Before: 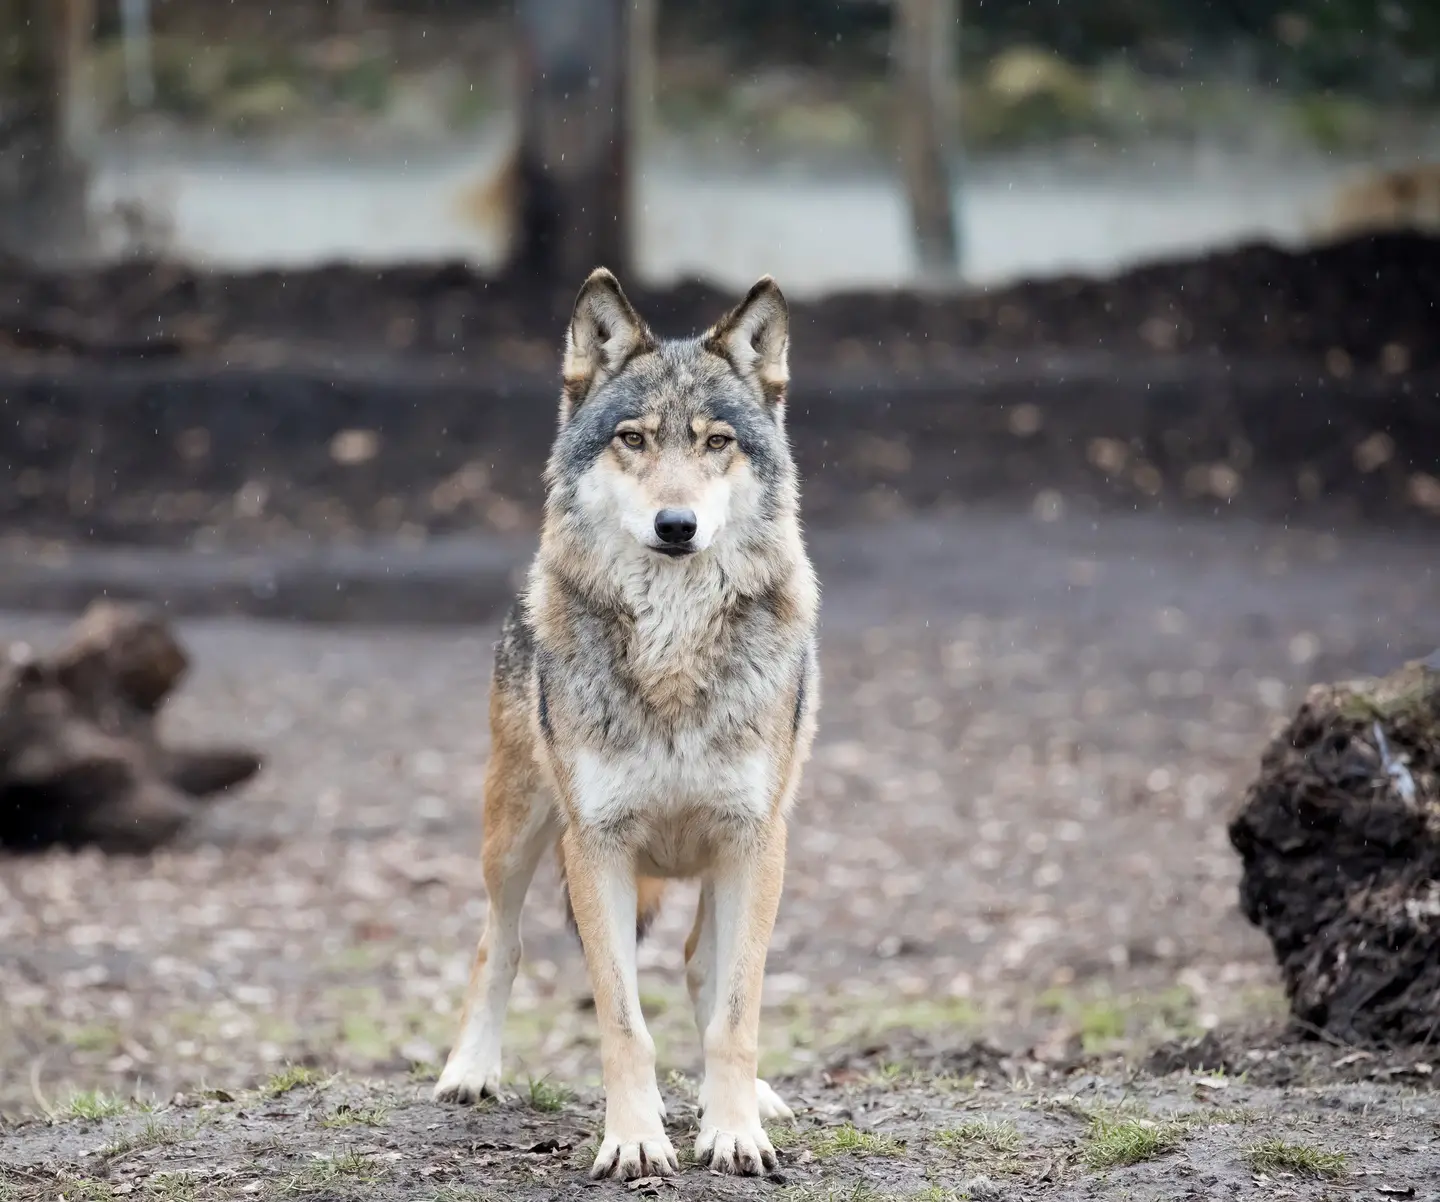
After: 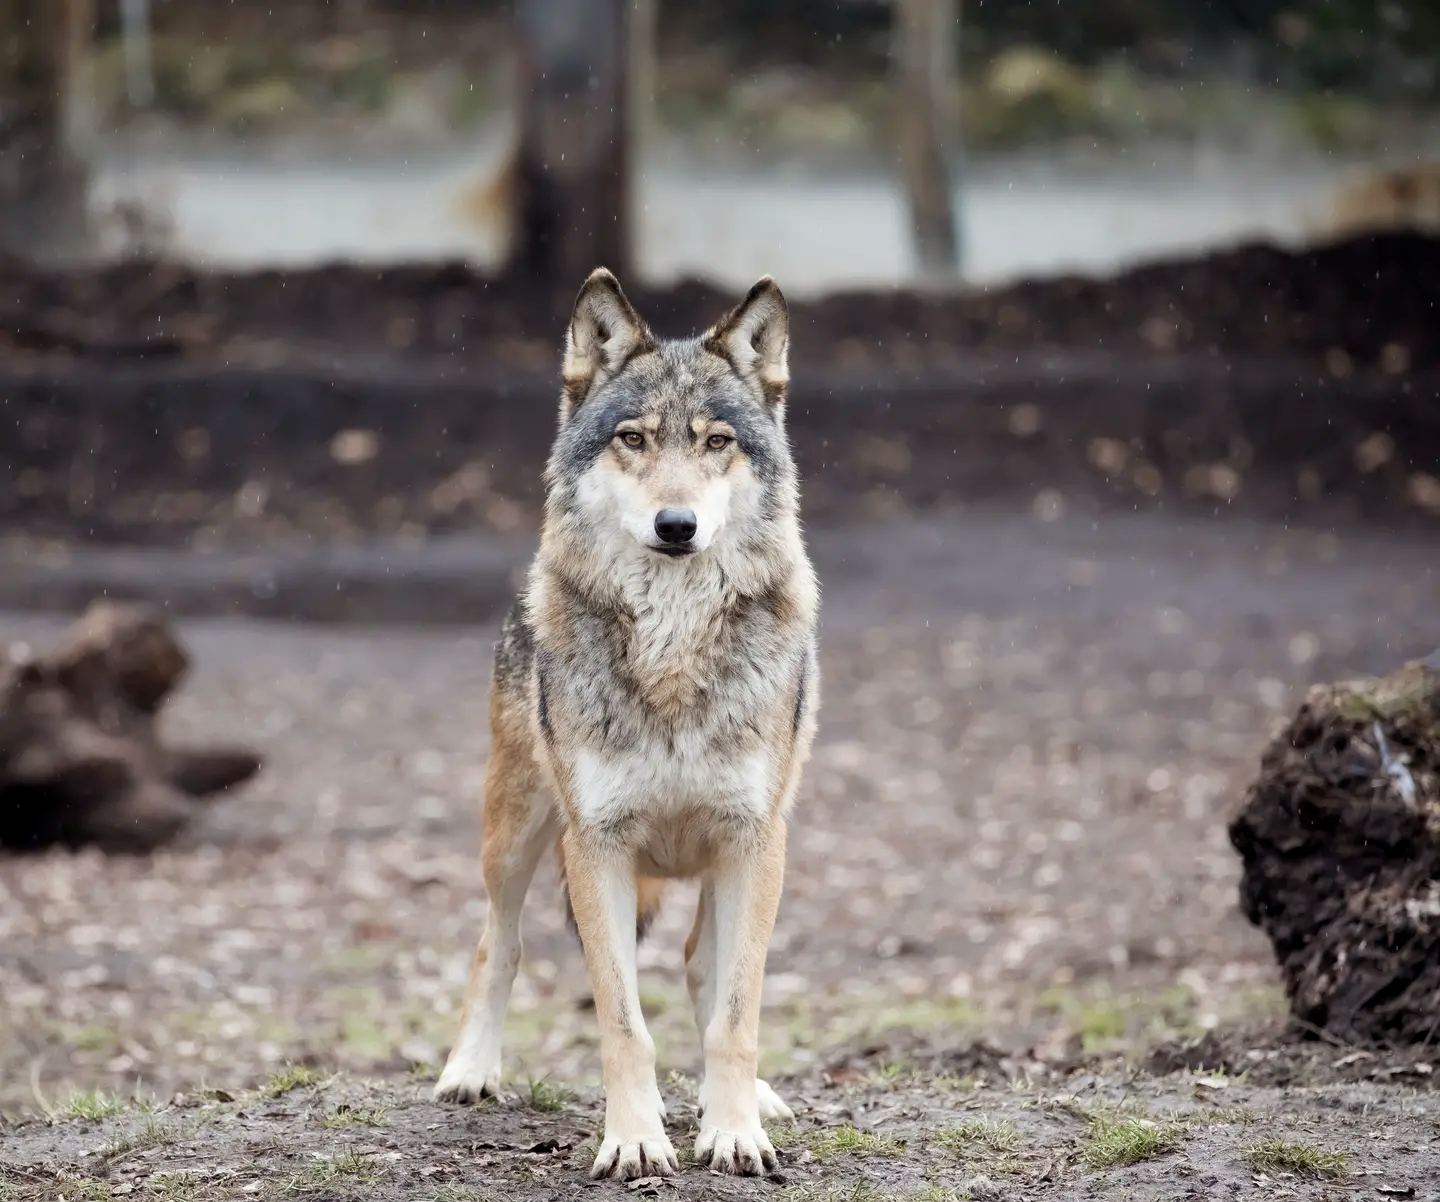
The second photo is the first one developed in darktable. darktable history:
exposure: black level correction 0.001, compensate exposure bias true, compensate highlight preservation false
color balance rgb: power › luminance -3.888%, power › chroma 0.546%, power › hue 37.75°, perceptual saturation grading › global saturation -2.409%, perceptual saturation grading › highlights -7.145%, perceptual saturation grading › mid-tones 7.925%, perceptual saturation grading › shadows 3.939%
